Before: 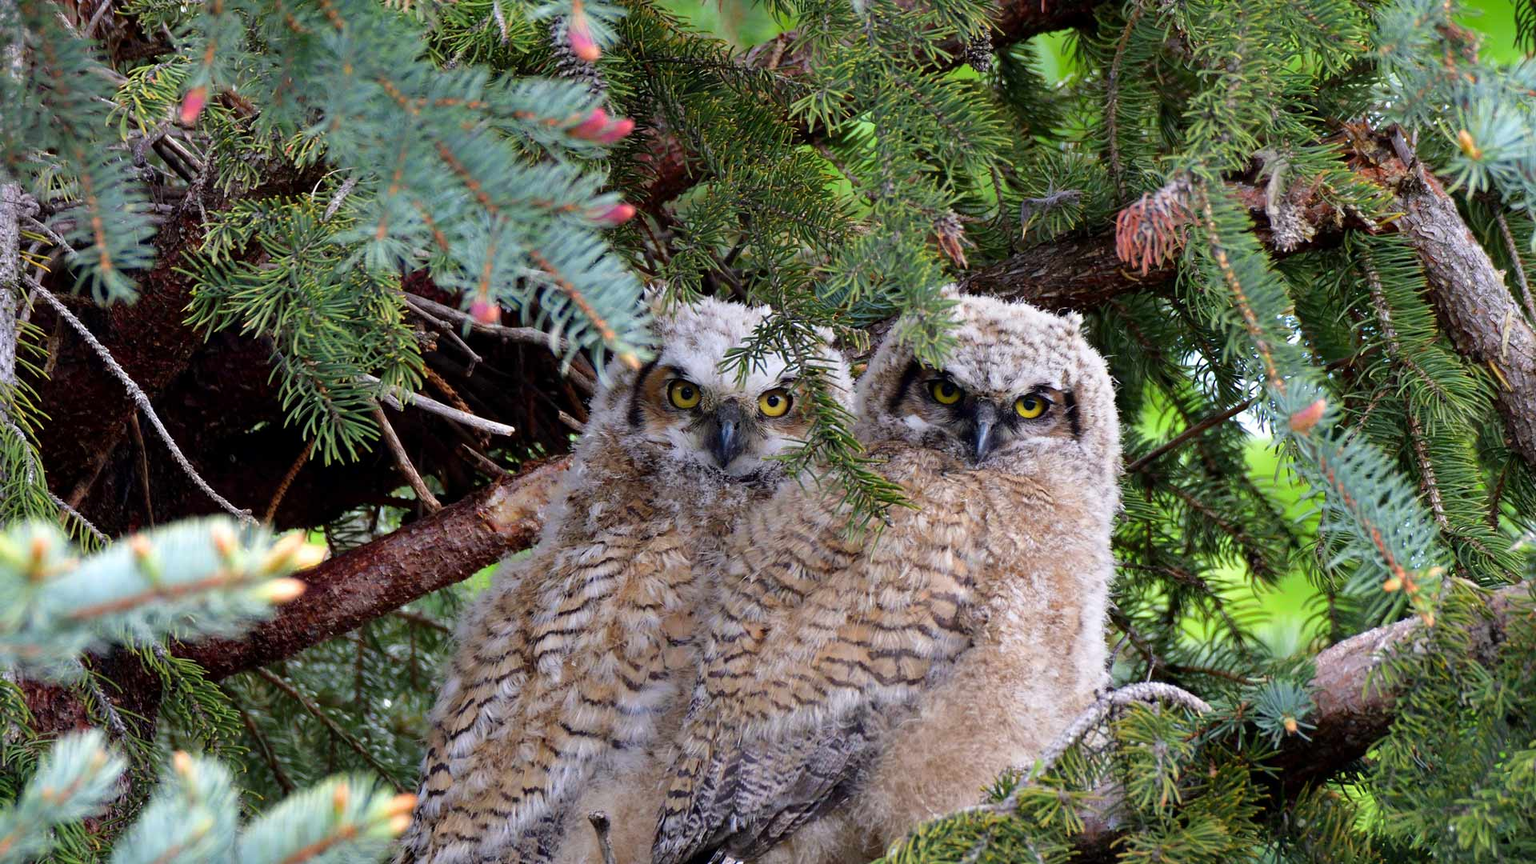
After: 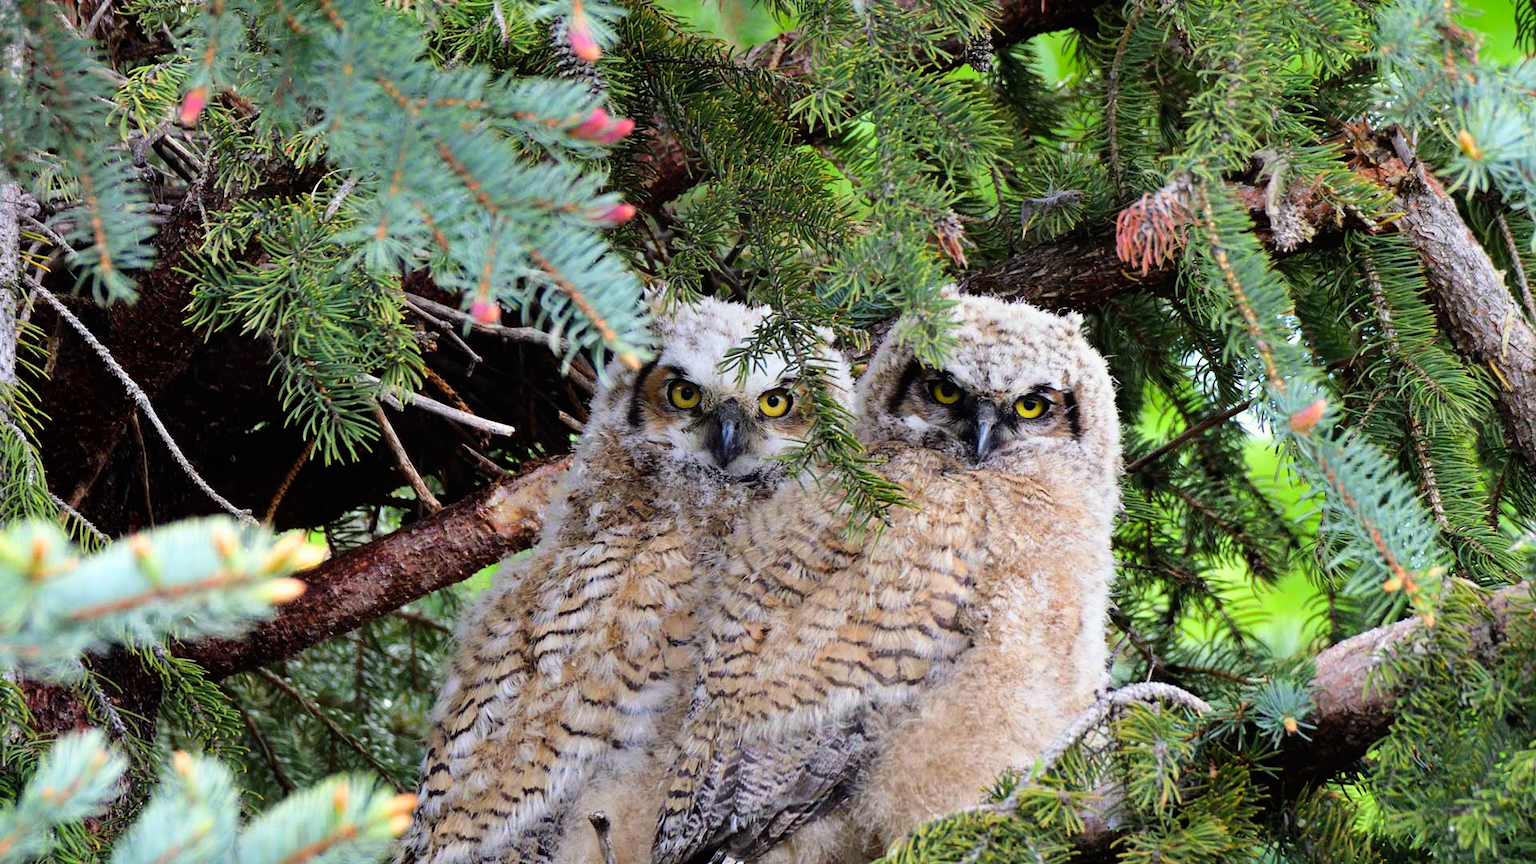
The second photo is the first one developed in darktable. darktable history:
tone curve: curves: ch0 [(0, 0) (0.004, 0.001) (0.133, 0.112) (0.325, 0.362) (0.832, 0.893) (1, 1)], color space Lab, linked channels, preserve colors none
color correction: highlights a* -2.68, highlights b* 2.57
local contrast: mode bilateral grid, contrast 100, coarseness 100, detail 91%, midtone range 0.2
